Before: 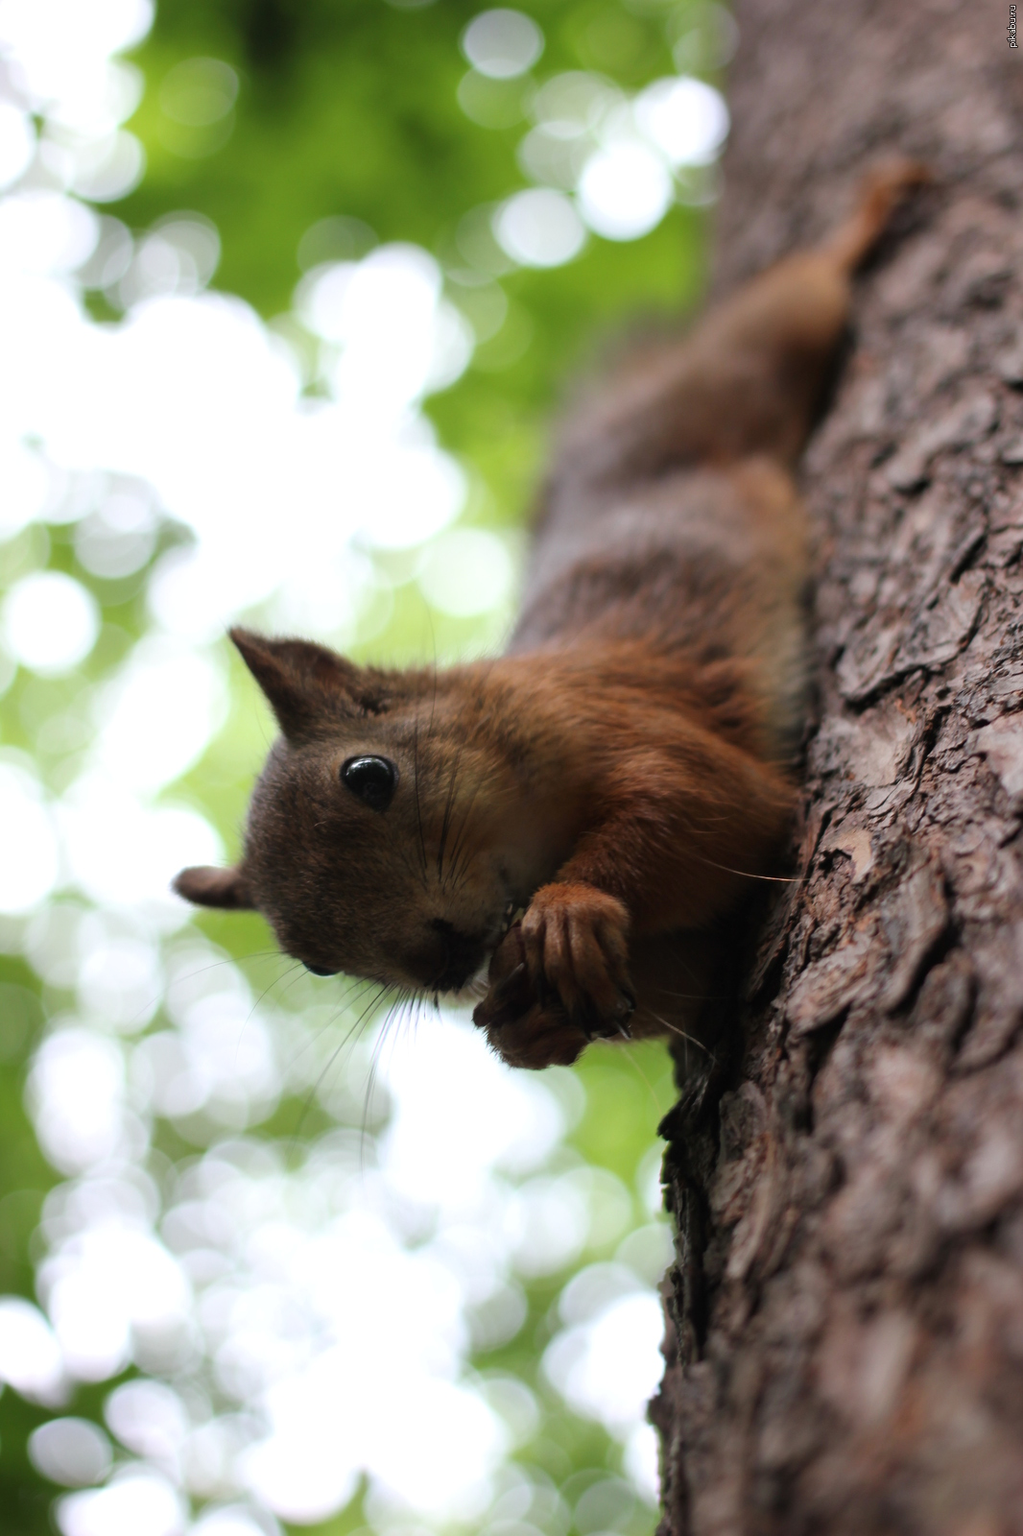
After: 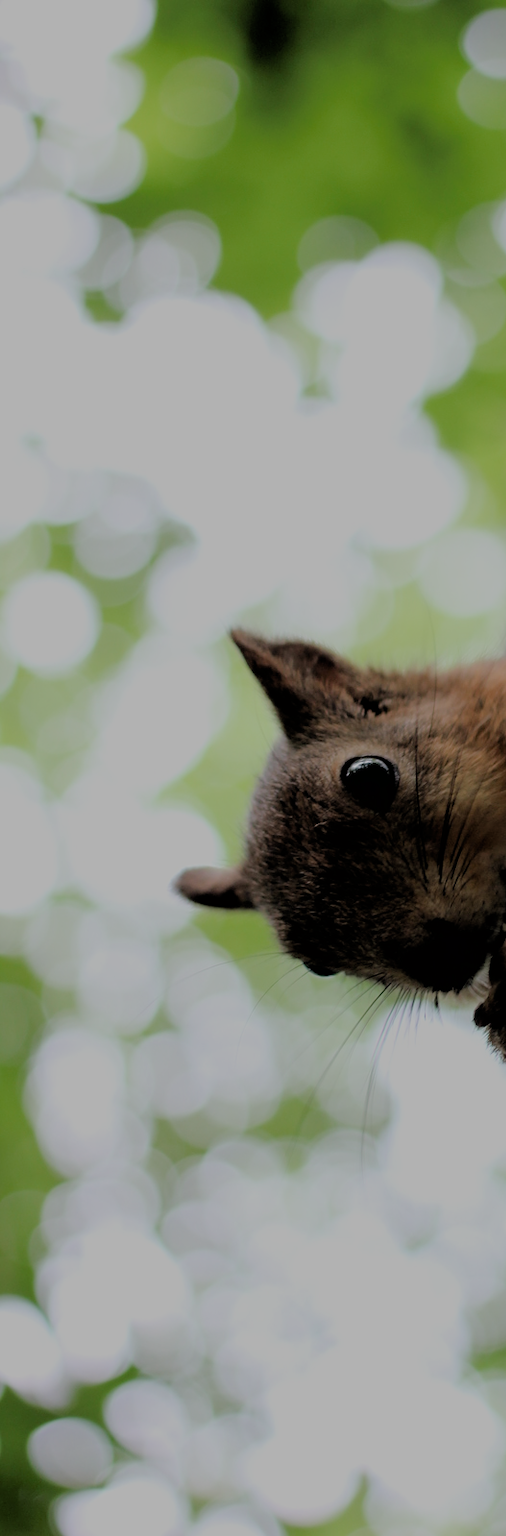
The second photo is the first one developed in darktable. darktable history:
crop and rotate: left 0.041%, top 0%, right 50.436%
haze removal: compatibility mode true, adaptive false
filmic rgb: black relative exposure -4.45 EV, white relative exposure 6.58 EV, hardness 1.91, contrast 0.512
contrast equalizer: y [[0.502, 0.505, 0.512, 0.529, 0.564, 0.588], [0.5 ×6], [0.502, 0.505, 0.512, 0.529, 0.564, 0.588], [0, 0.001, 0.001, 0.004, 0.008, 0.011], [0, 0.001, 0.001, 0.004, 0.008, 0.011]]
